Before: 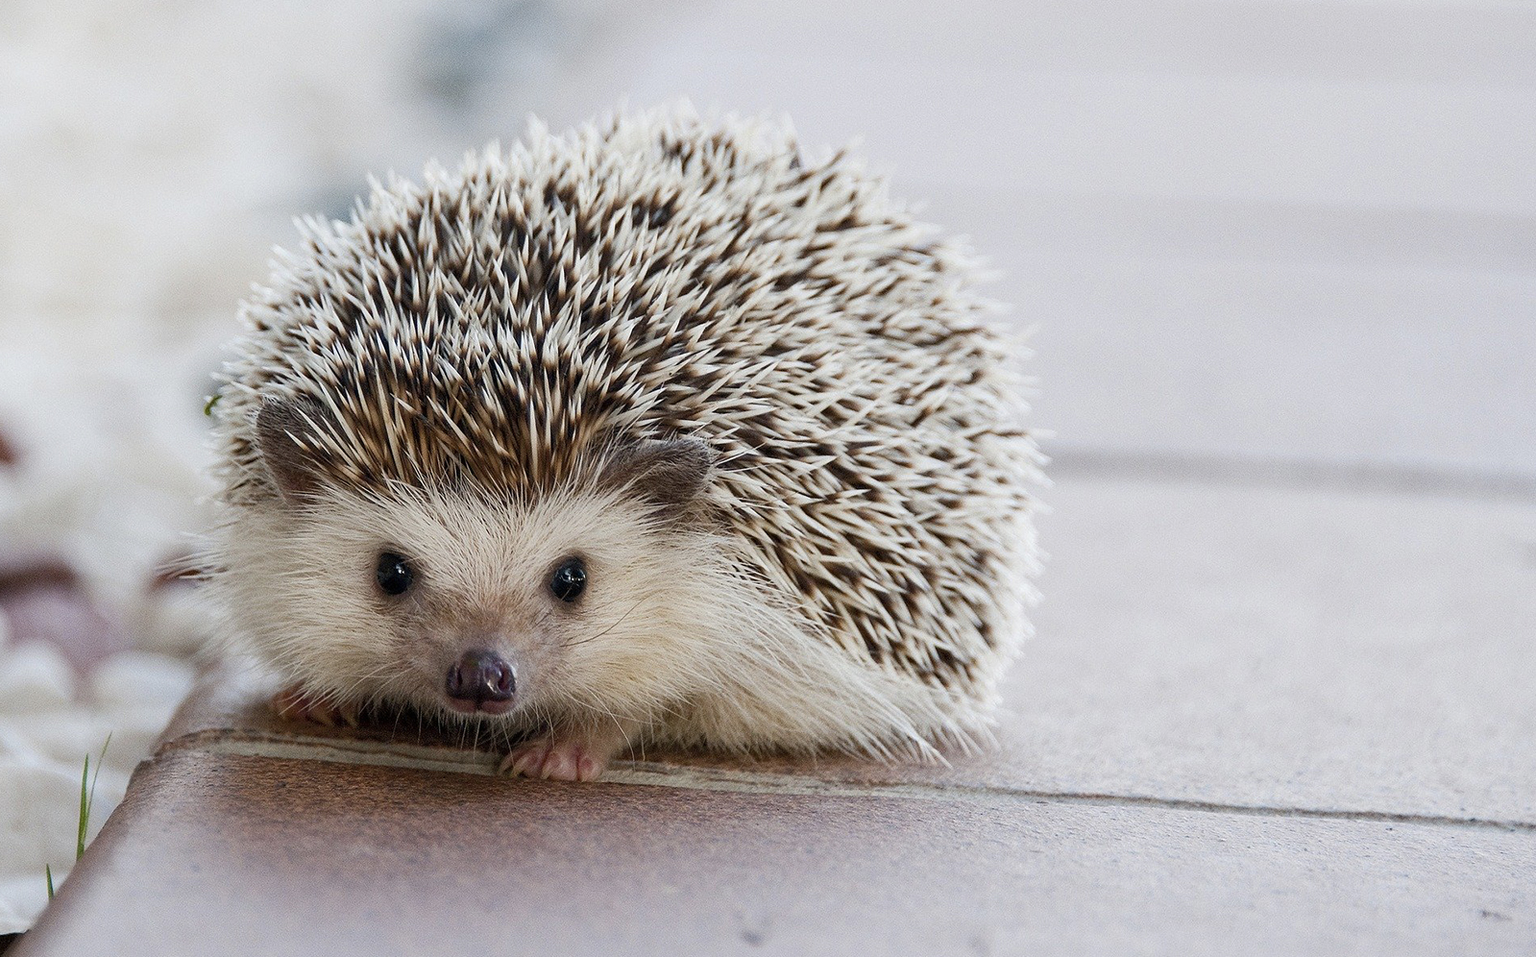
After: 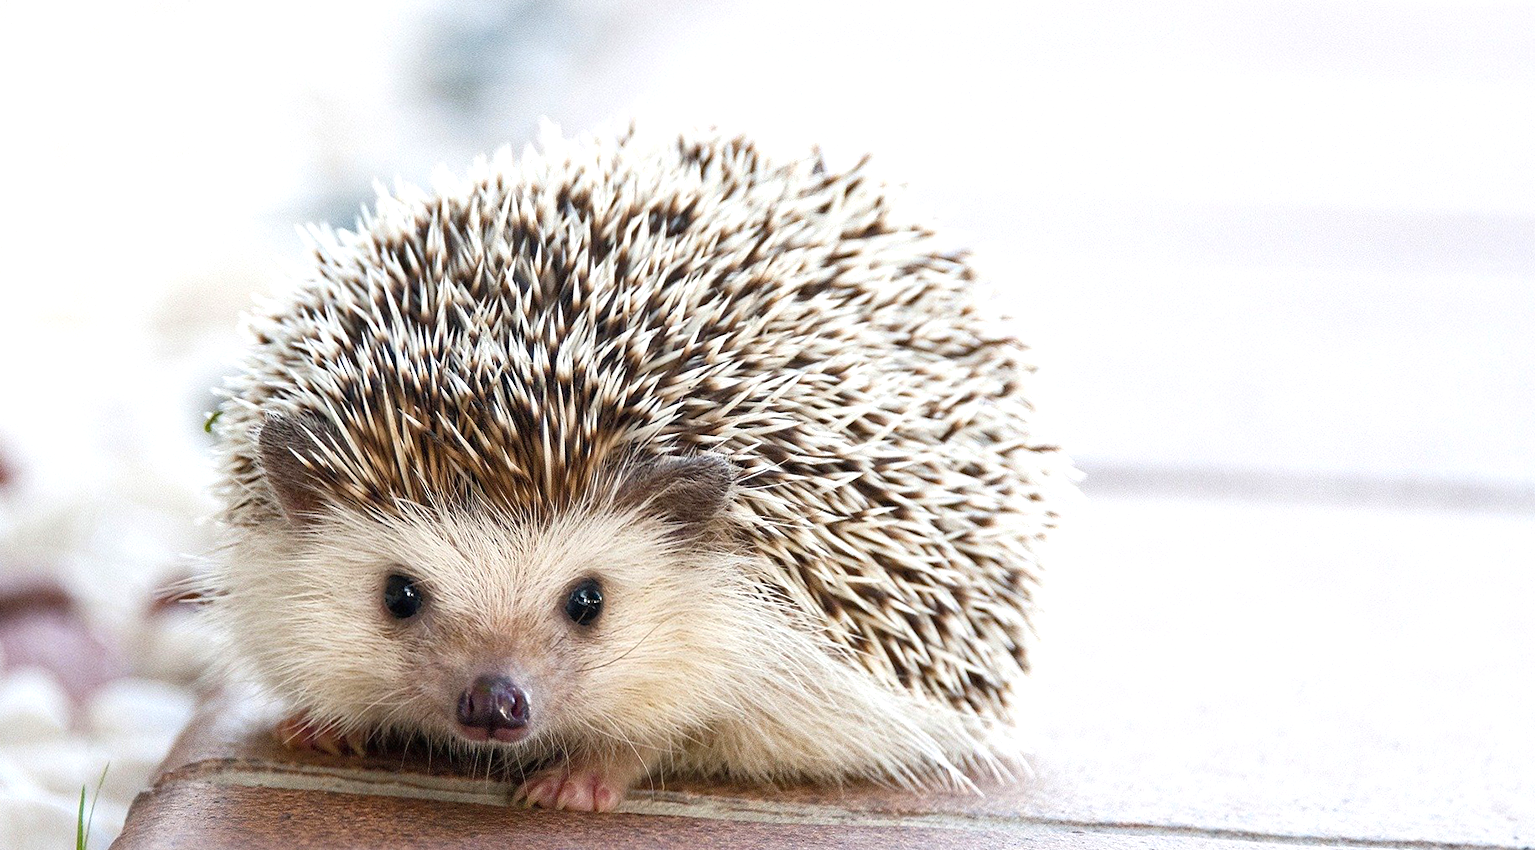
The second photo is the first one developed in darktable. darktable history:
crop and rotate: angle 0.2°, left 0.275%, right 3.127%, bottom 14.18%
exposure: black level correction 0, exposure 0.68 EV, compensate exposure bias true, compensate highlight preservation false
